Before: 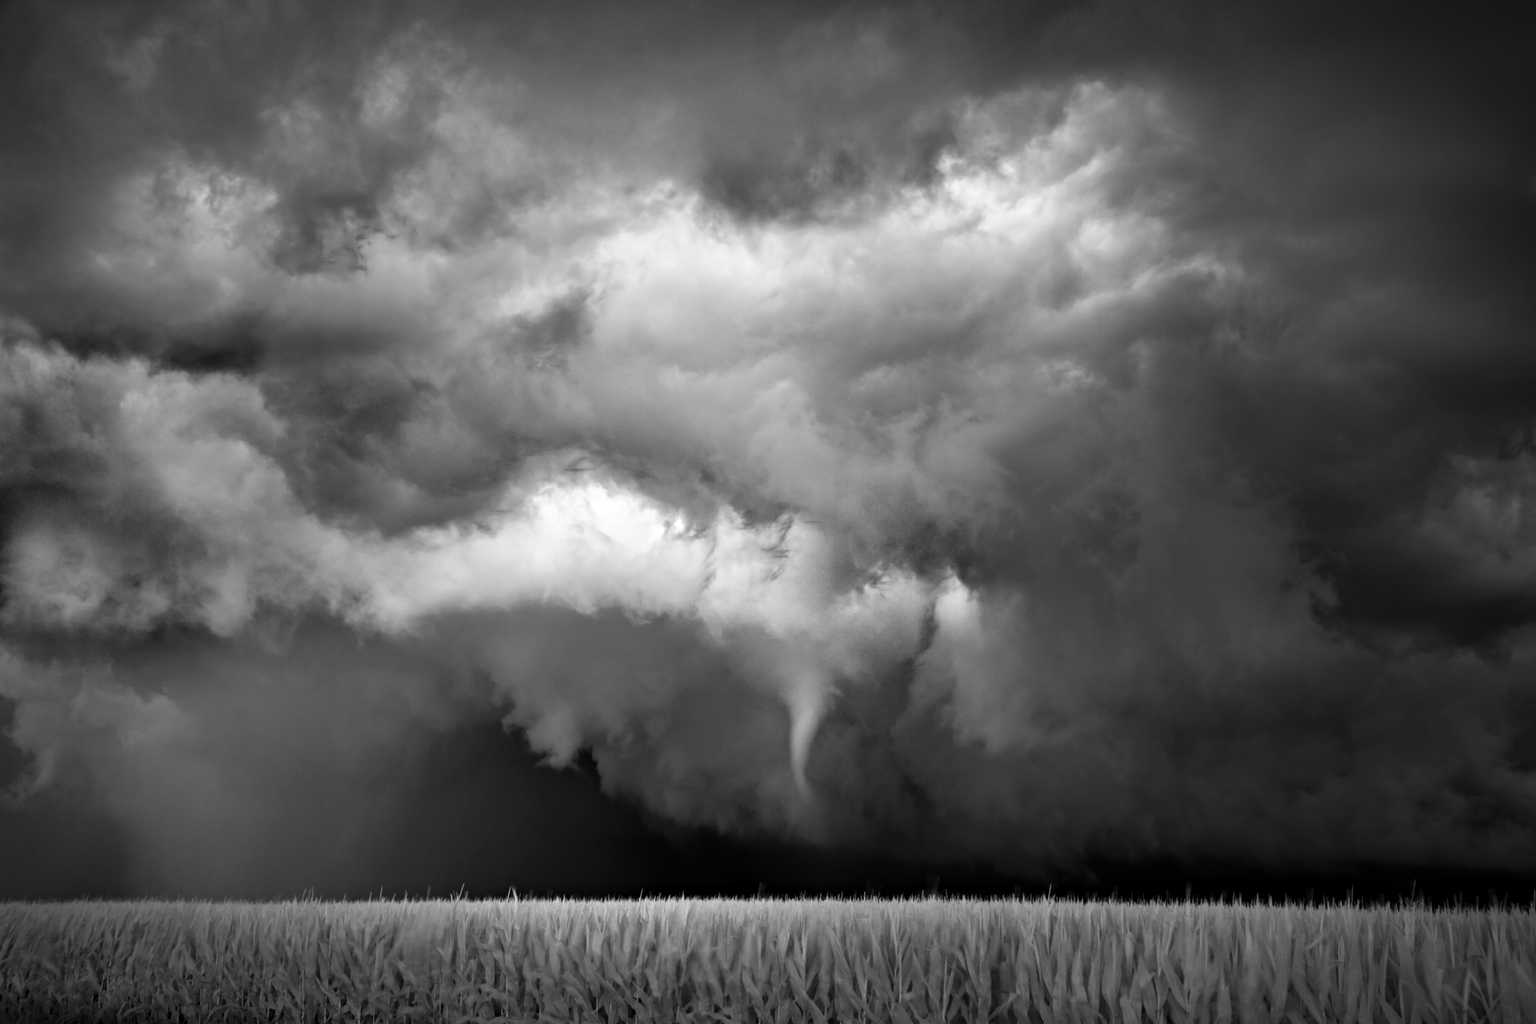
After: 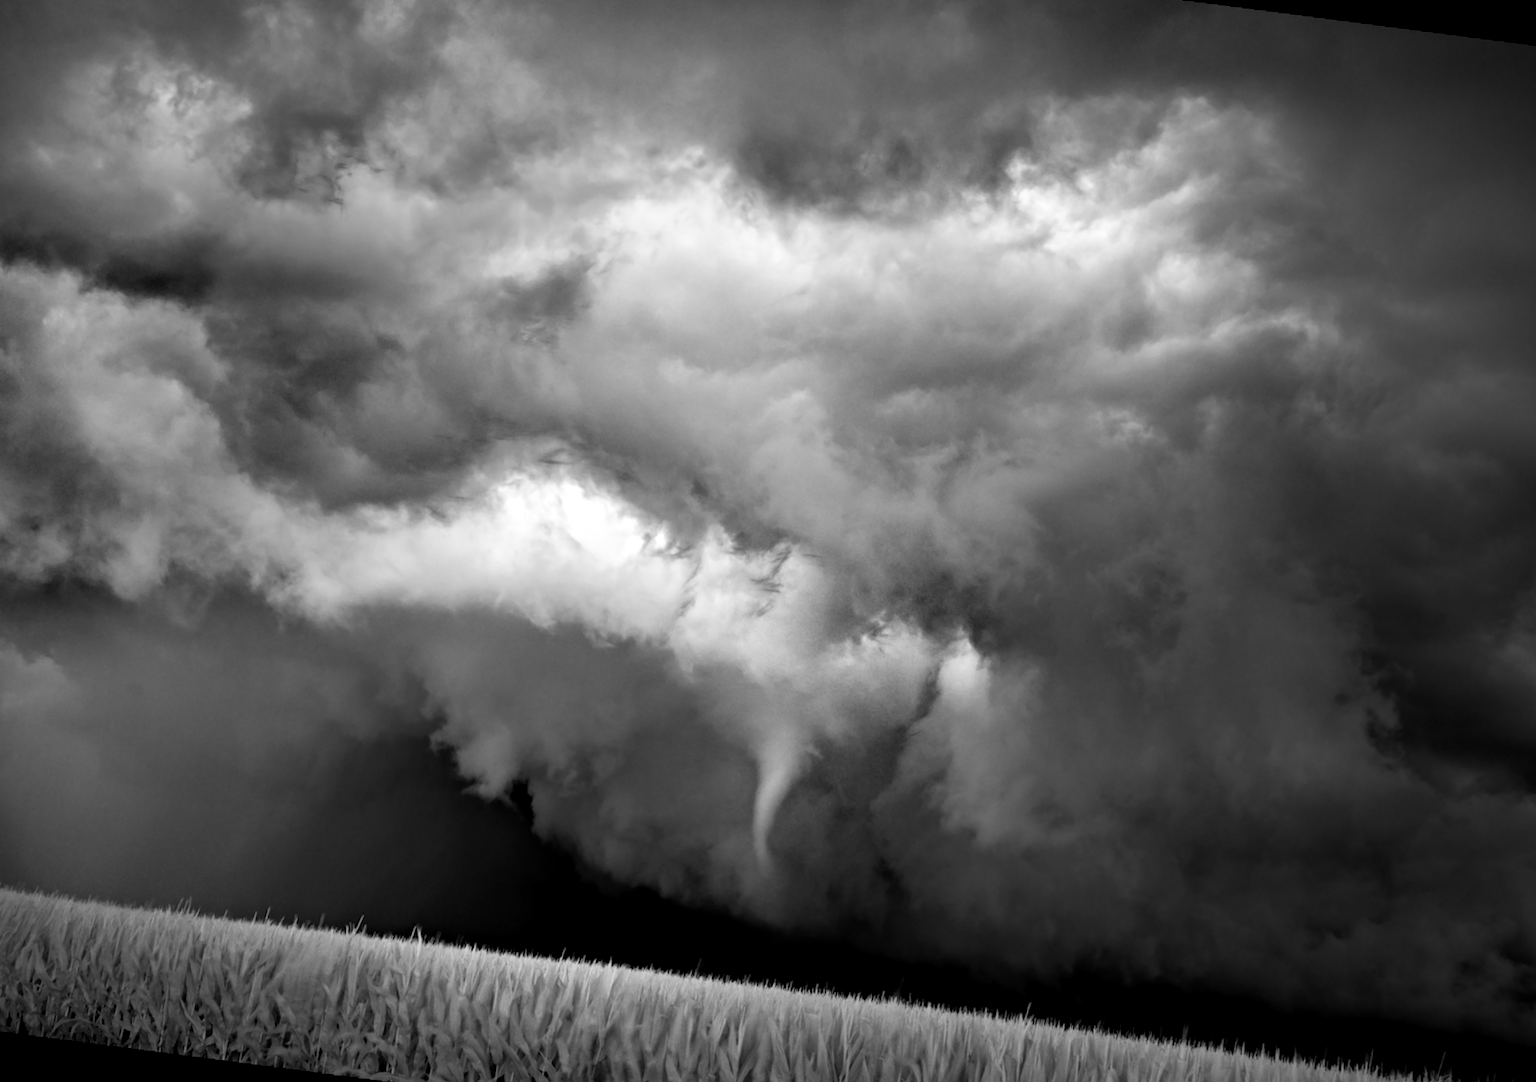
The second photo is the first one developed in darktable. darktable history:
rotate and perspective: rotation 4.1°, automatic cropping off
crop and rotate: angle -3.27°, left 5.211%, top 5.211%, right 4.607%, bottom 4.607%
local contrast: highlights 100%, shadows 100%, detail 120%, midtone range 0.2
